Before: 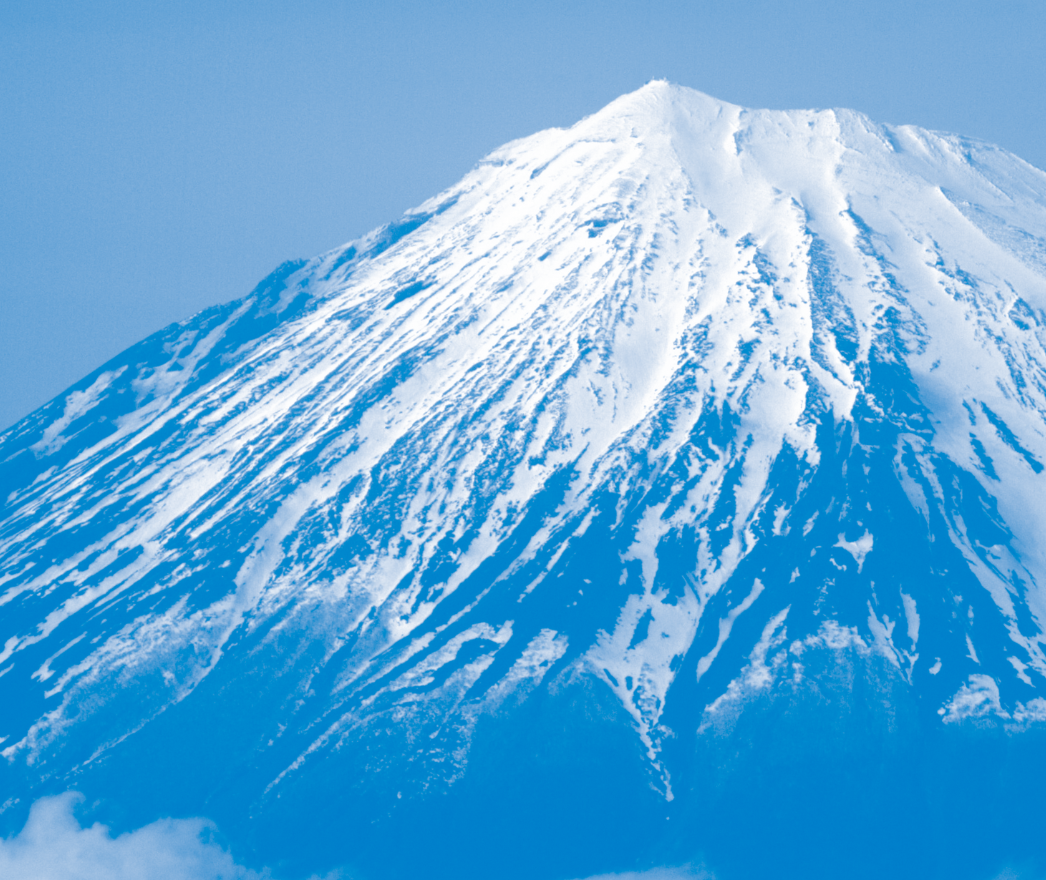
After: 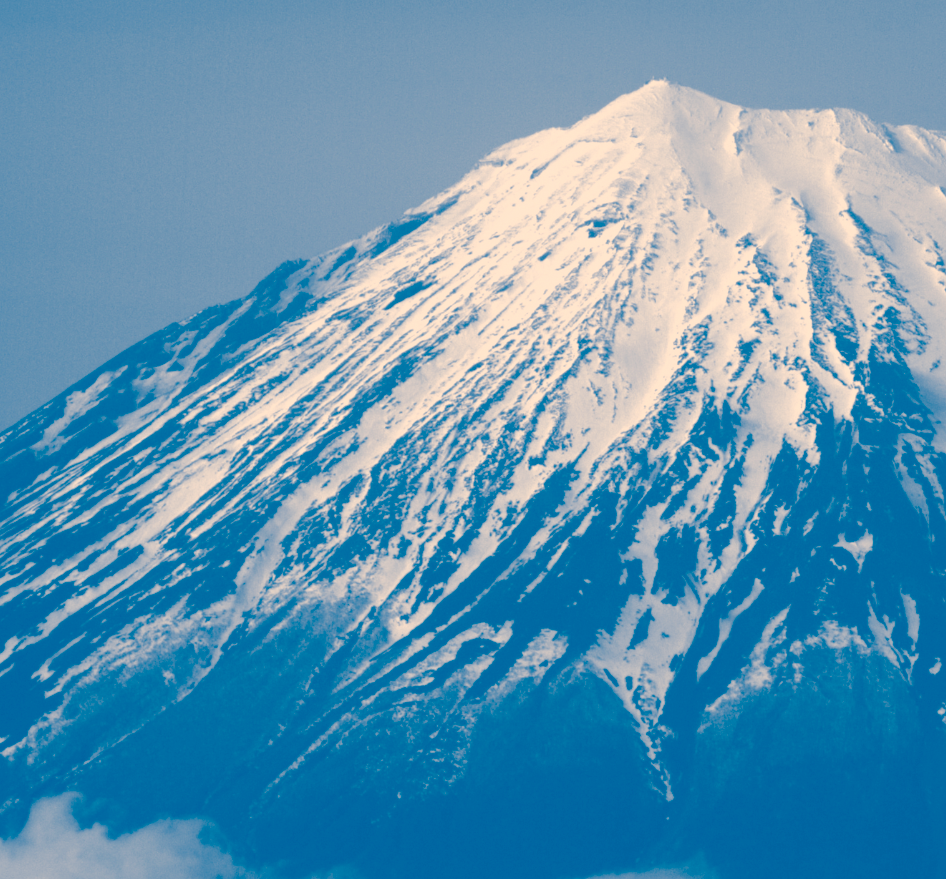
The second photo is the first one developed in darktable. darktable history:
crop: right 9.501%, bottom 0.04%
color correction: highlights a* 8.37, highlights b* 15.88, shadows a* -0.621, shadows b* 25.95
color balance rgb: power › hue 210.13°, perceptual saturation grading › global saturation 30.366%, global vibrance 20%
exposure: black level correction 0.044, exposure -0.228 EV, compensate highlight preservation false
